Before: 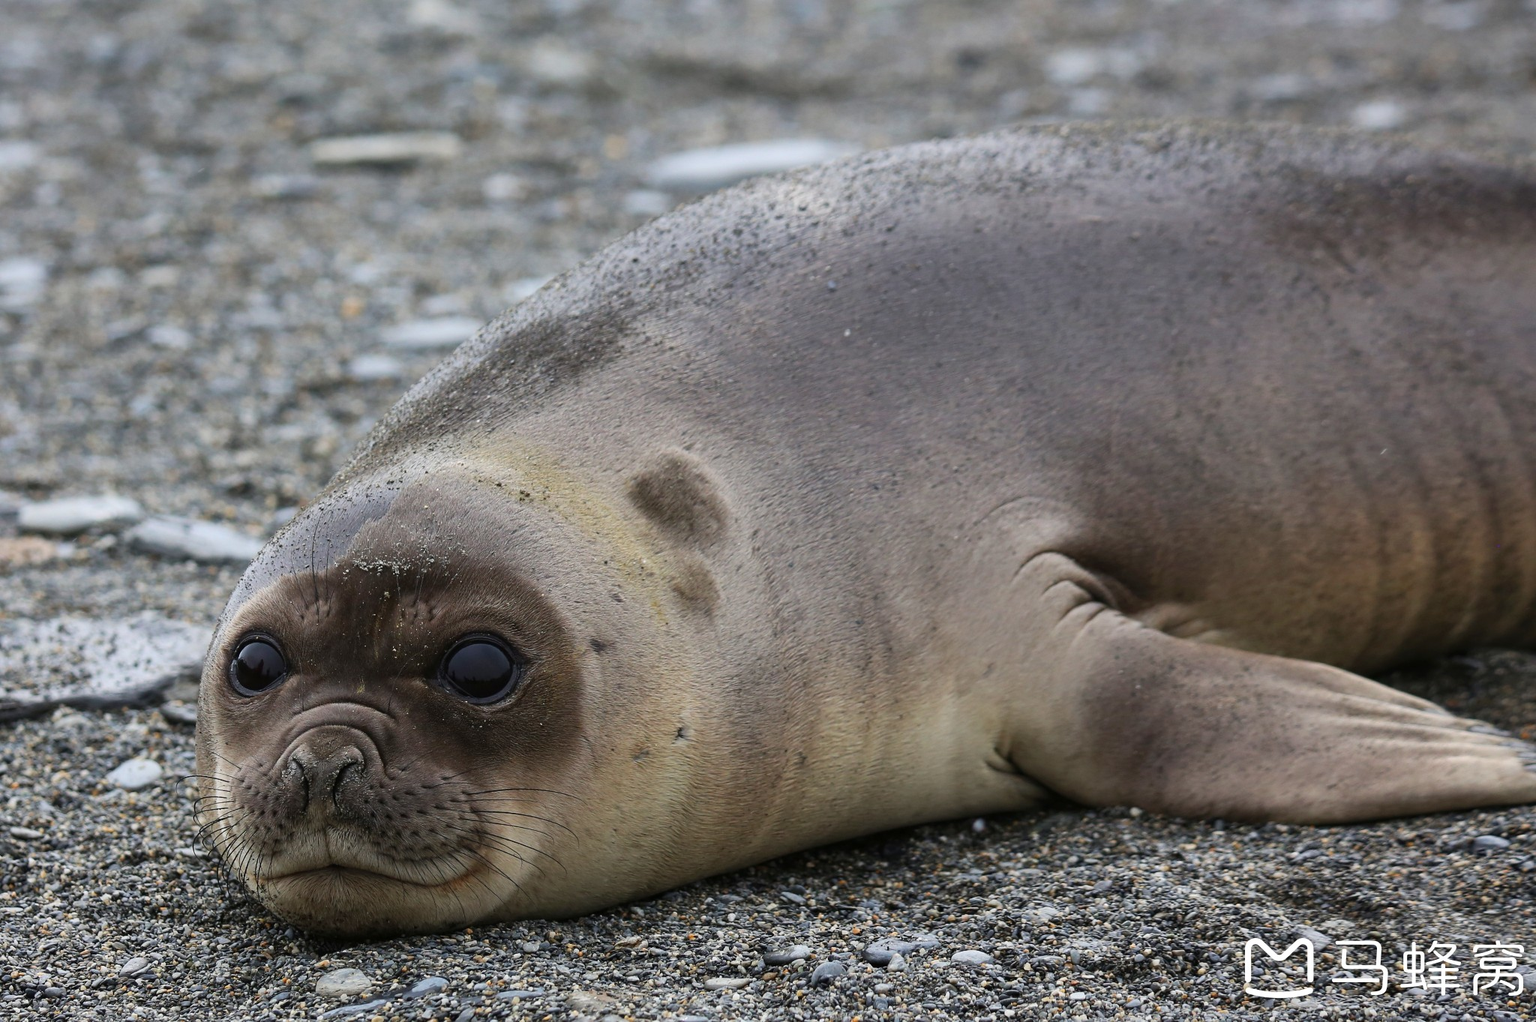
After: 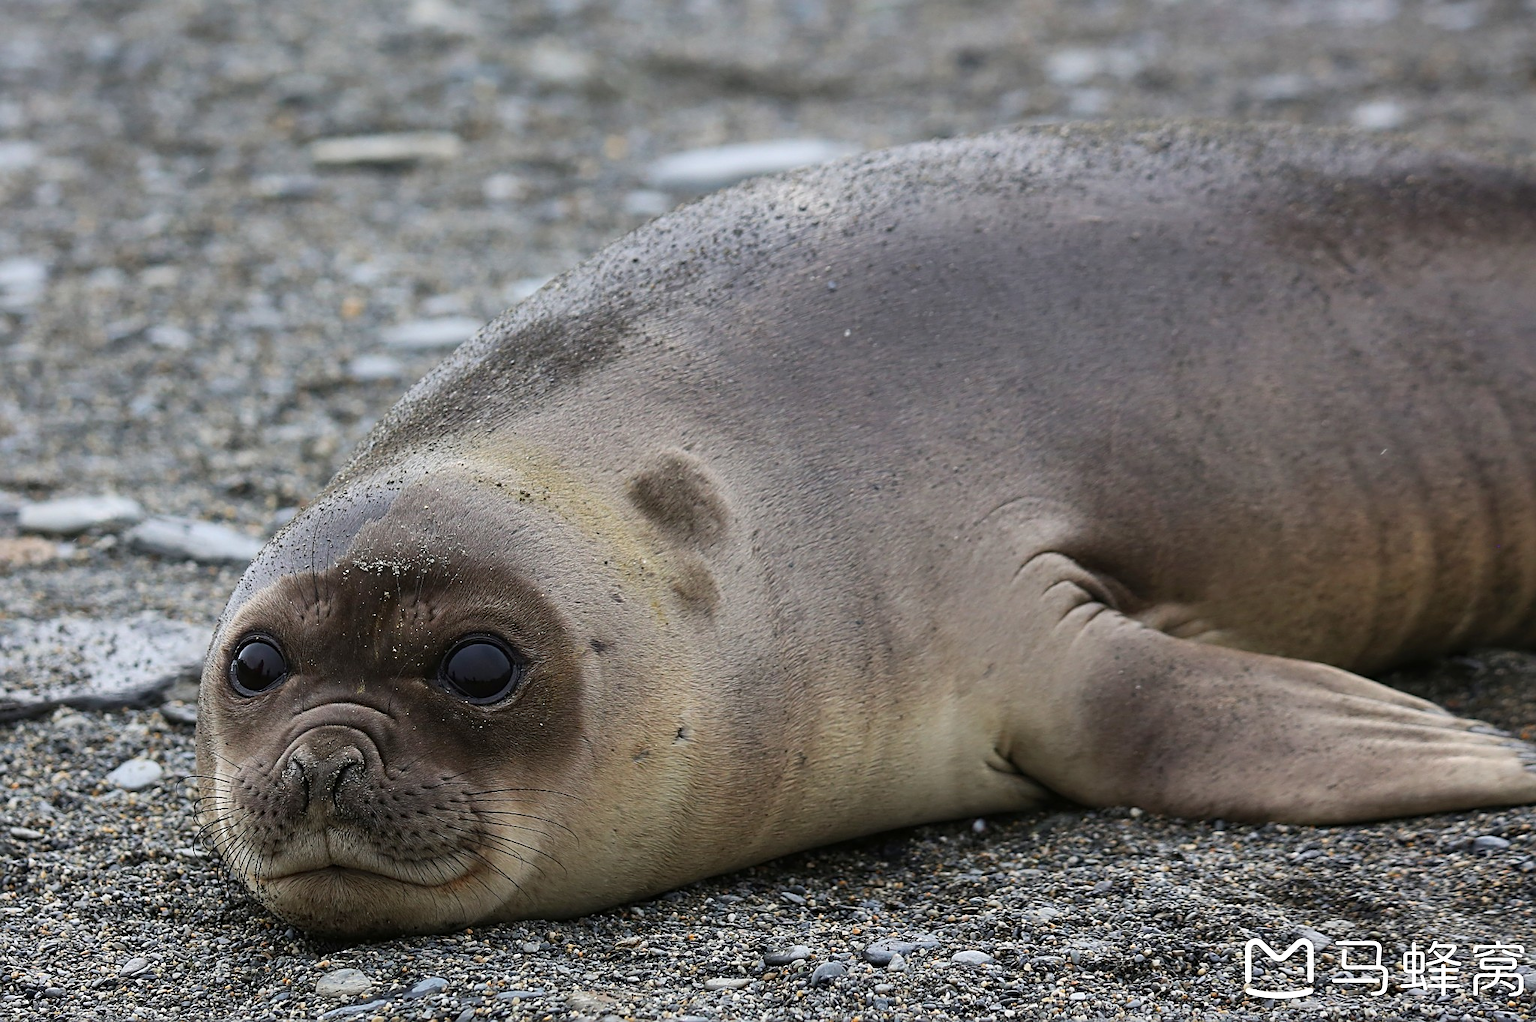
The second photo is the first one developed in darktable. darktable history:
contrast equalizer: y [[0.5 ×6], [0.5 ×6], [0.5, 0.5, 0.501, 0.545, 0.707, 0.863], [0 ×6], [0 ×6]]
sharpen: on, module defaults
